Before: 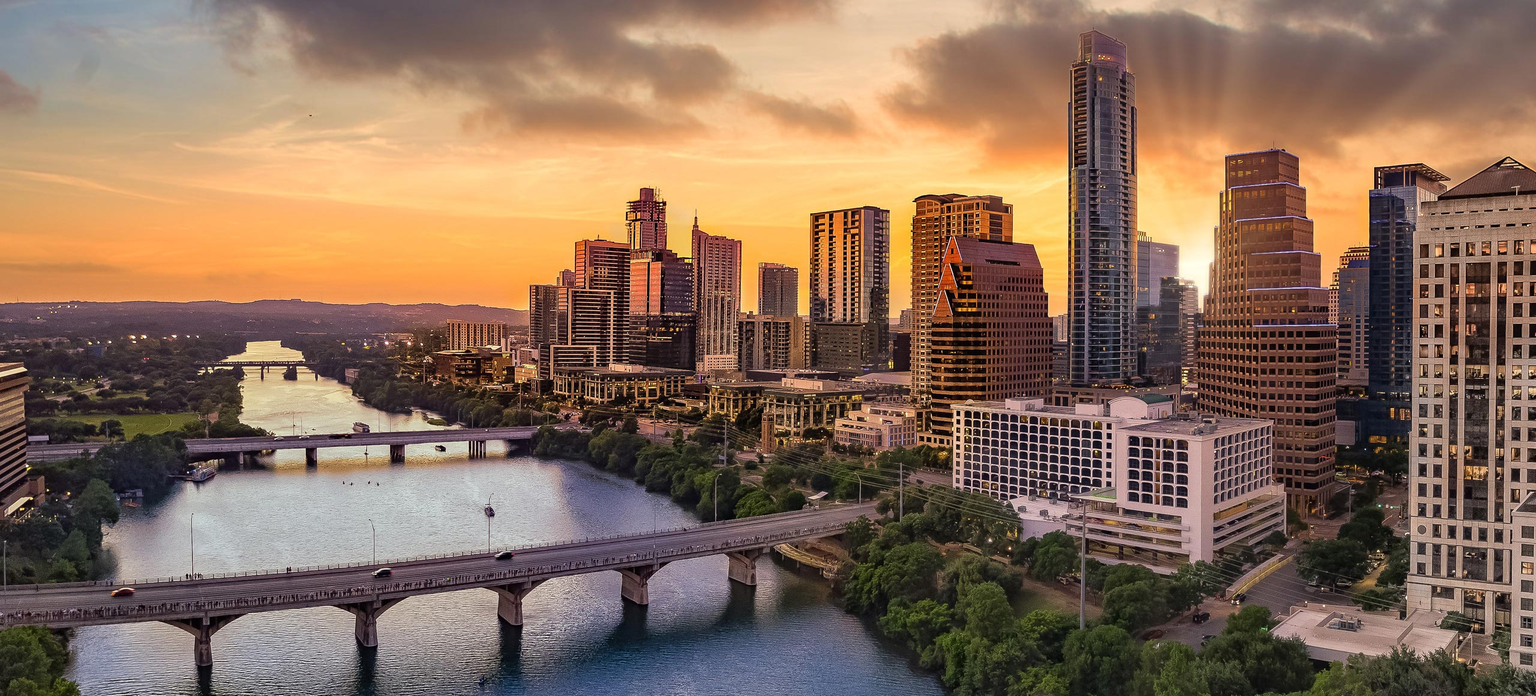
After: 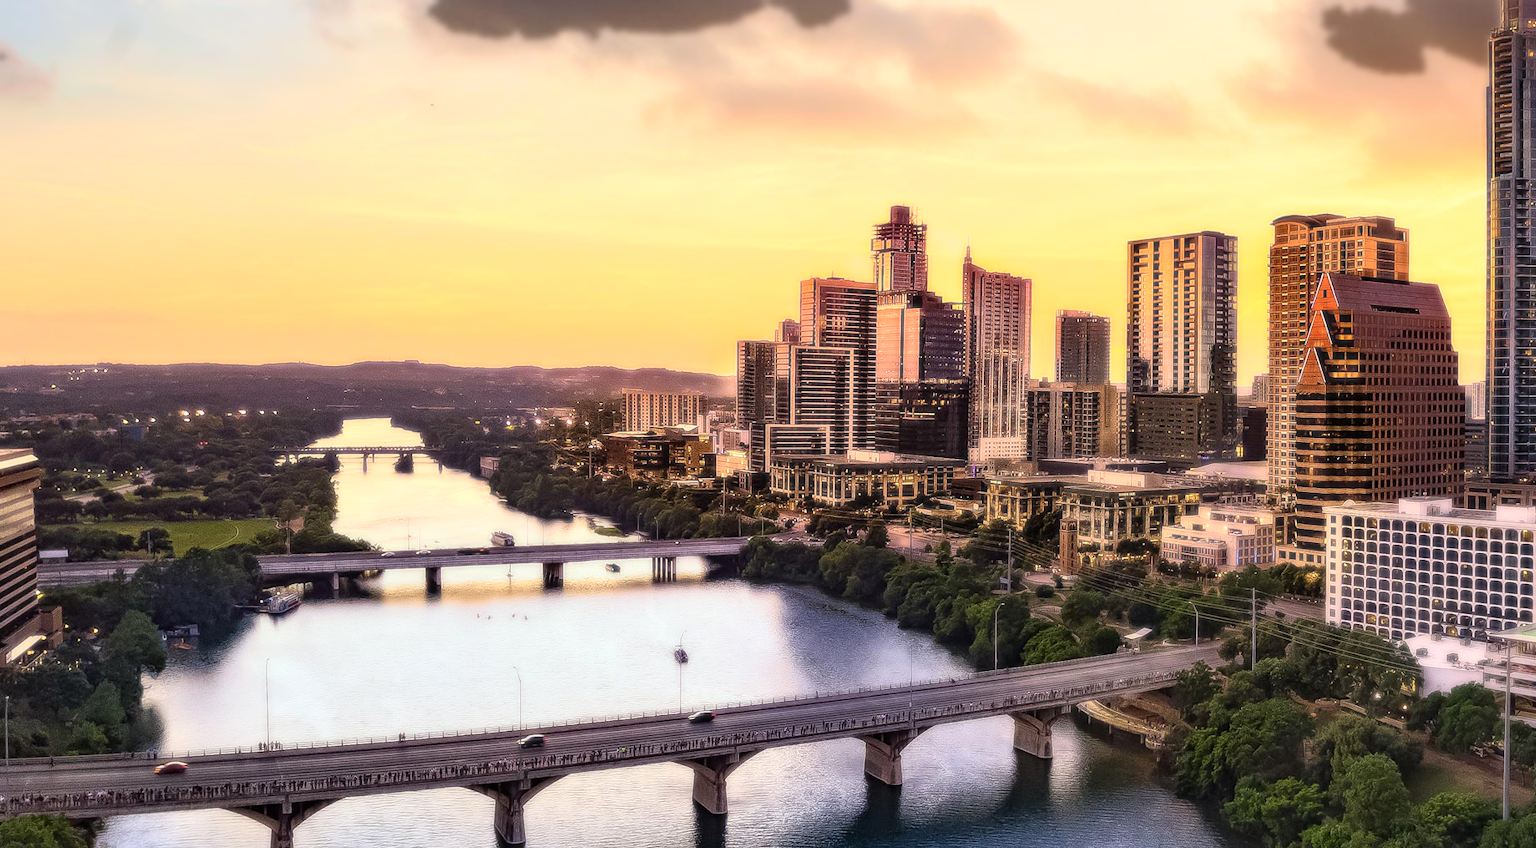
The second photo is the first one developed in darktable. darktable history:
crop: top 5.803%, right 27.864%, bottom 5.804%
bloom: size 0%, threshold 54.82%, strength 8.31%
